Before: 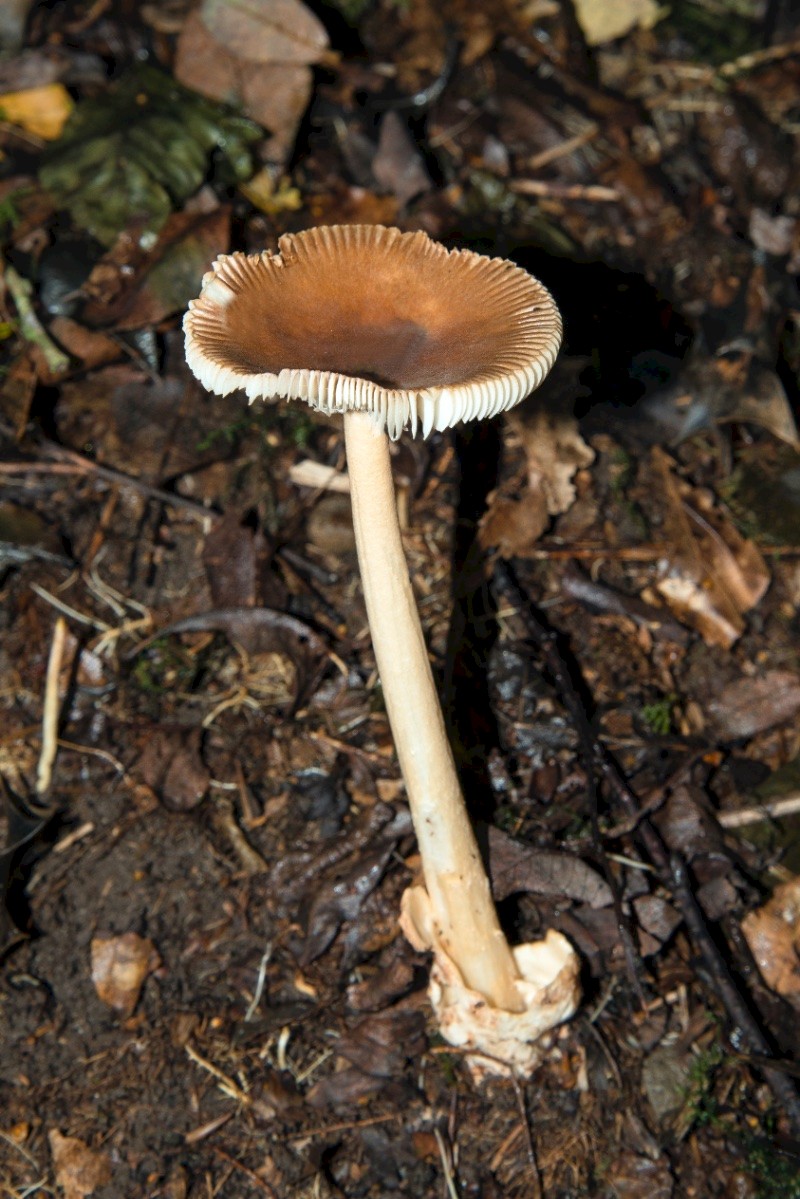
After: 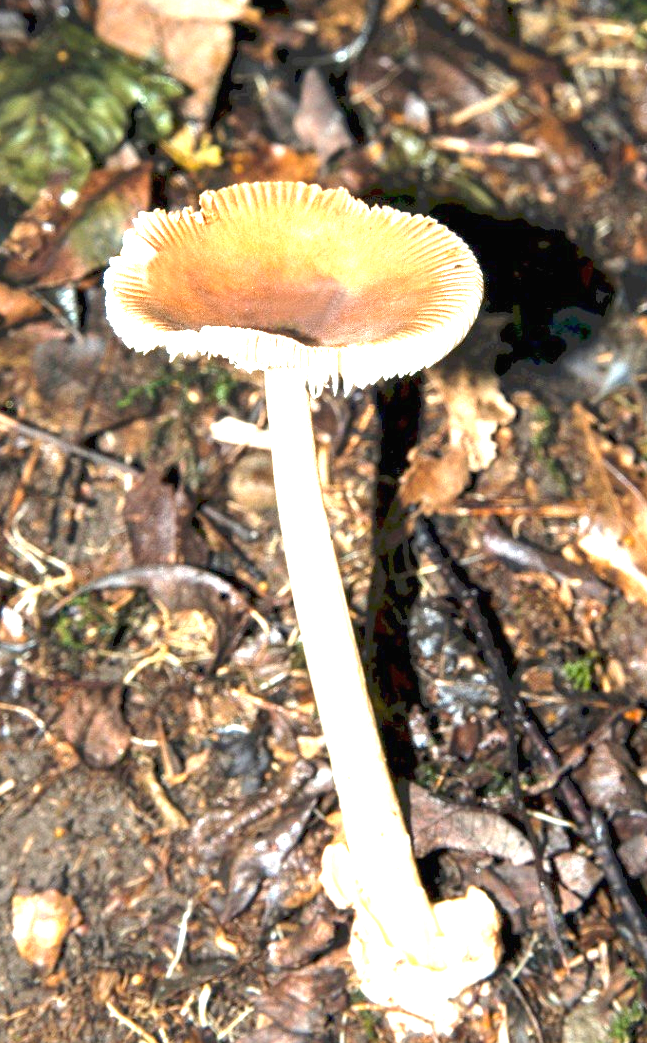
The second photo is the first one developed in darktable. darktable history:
exposure: black level correction 0, exposure 2.385 EV, compensate exposure bias true, compensate highlight preservation false
crop: left 9.951%, top 3.589%, right 9.166%, bottom 9.412%
color calibration: illuminant same as pipeline (D50), adaptation none (bypass), x 0.332, y 0.334, temperature 5005.12 K
